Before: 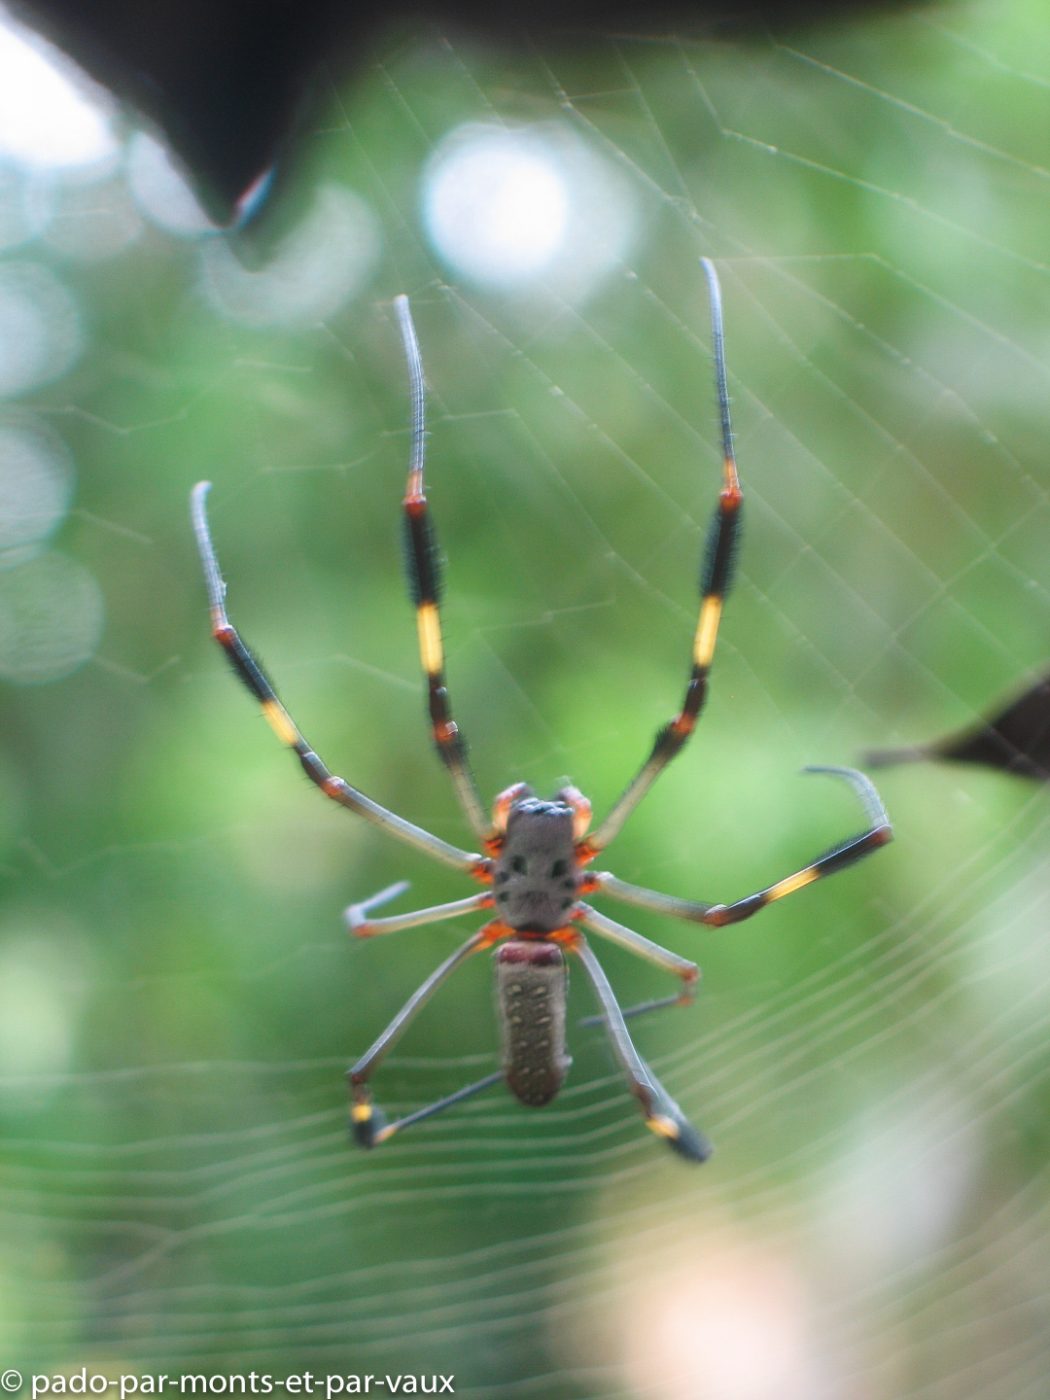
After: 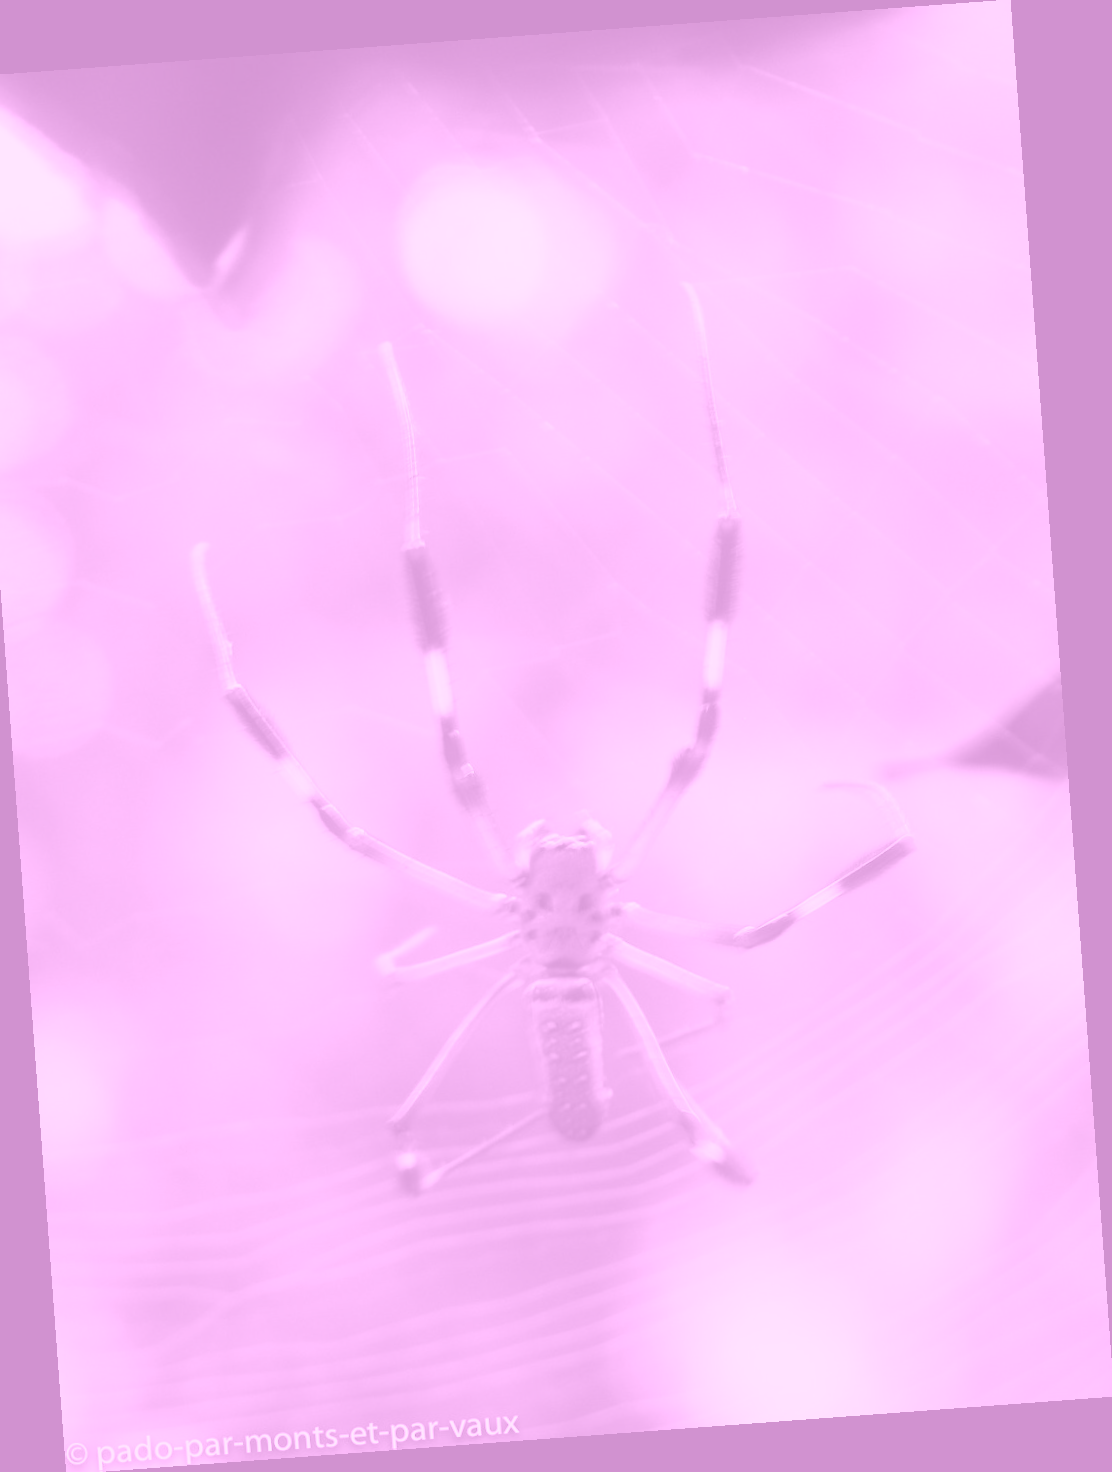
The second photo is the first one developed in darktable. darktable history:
colorize: hue 331.2°, saturation 75%, source mix 30.28%, lightness 70.52%, version 1
crop and rotate: left 3.238%
rotate and perspective: rotation -4.25°, automatic cropping off
